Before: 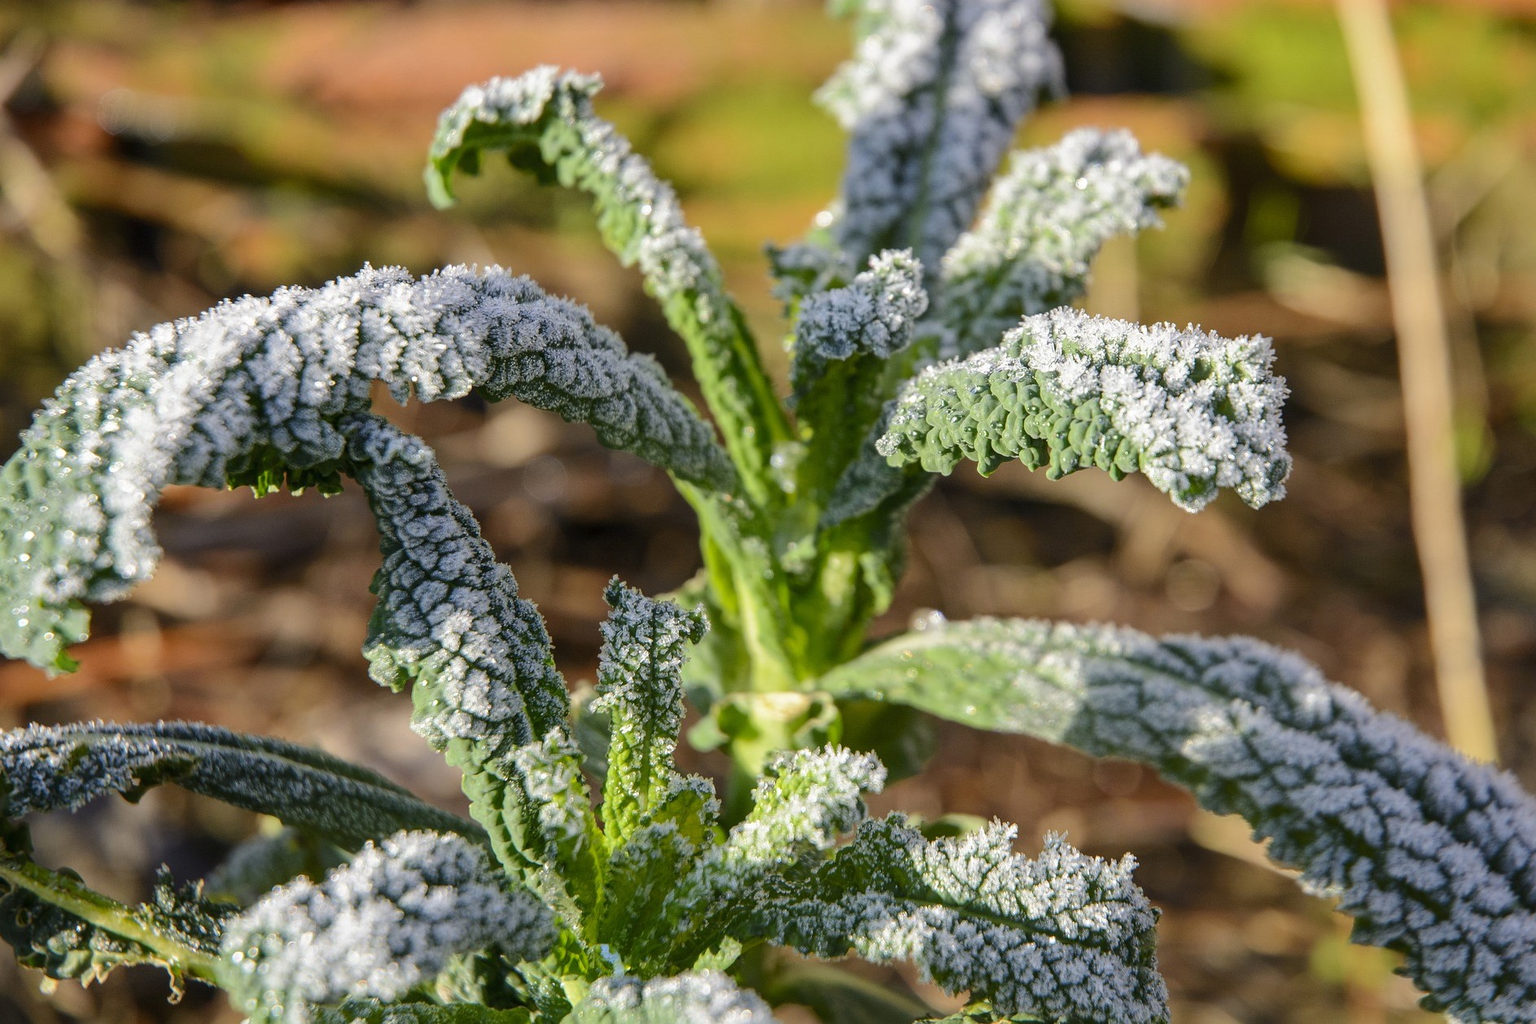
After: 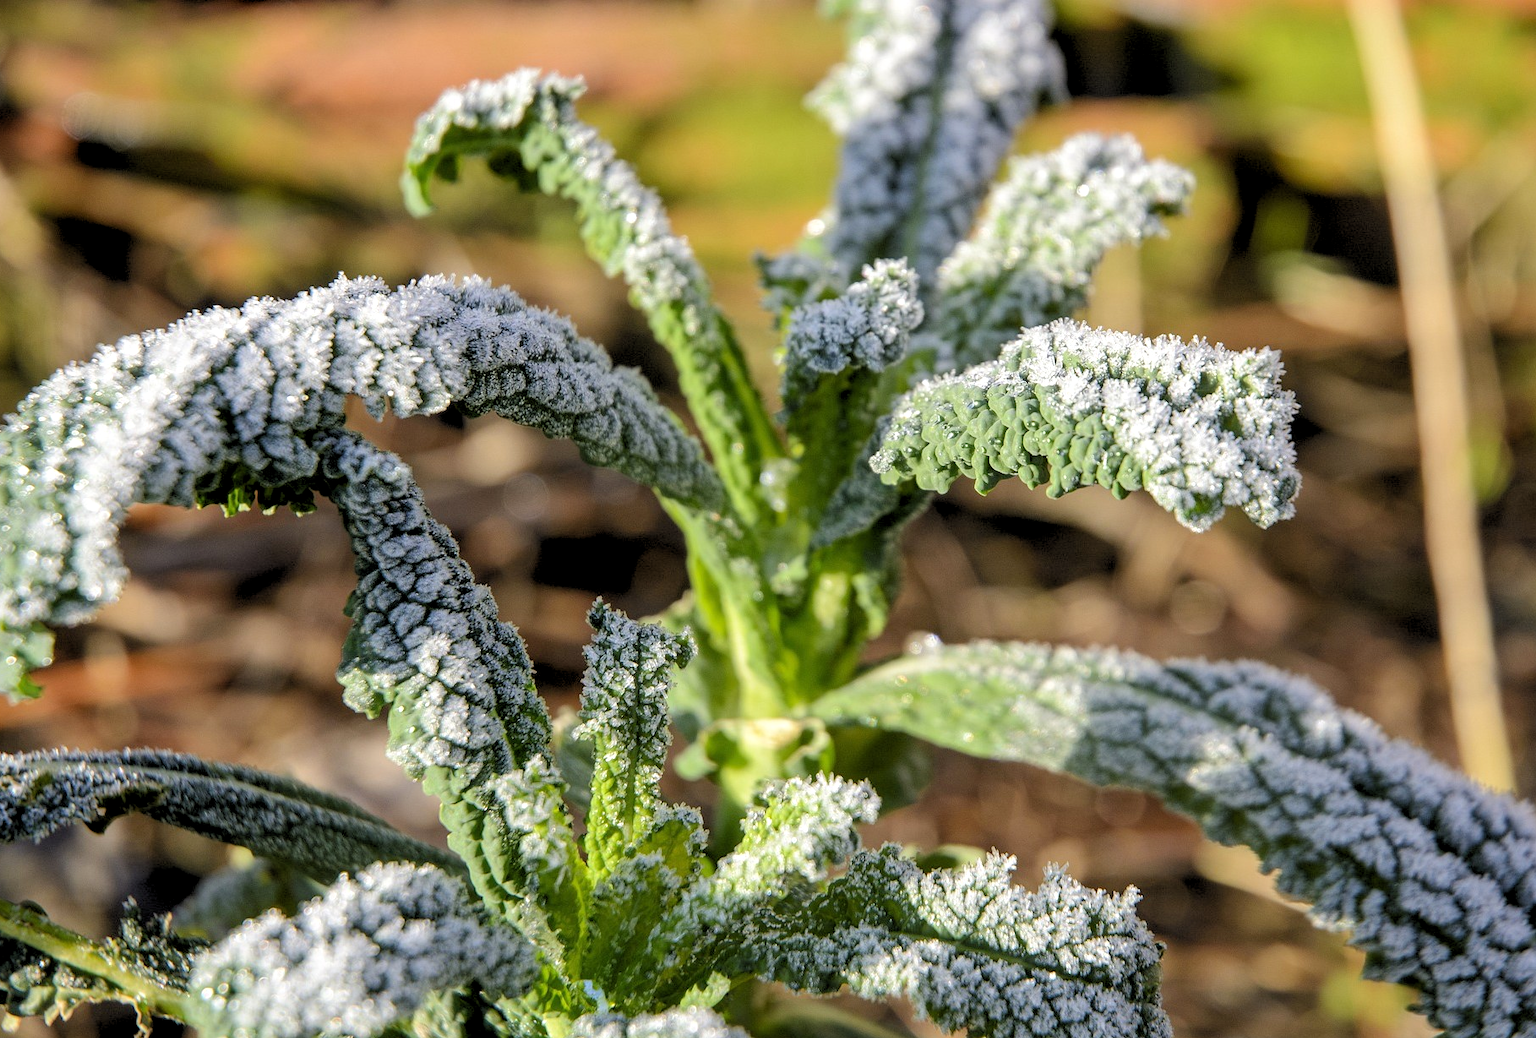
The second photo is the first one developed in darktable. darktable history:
rgb levels: levels [[0.013, 0.434, 0.89], [0, 0.5, 1], [0, 0.5, 1]]
crop and rotate: left 2.536%, right 1.107%, bottom 2.246%
